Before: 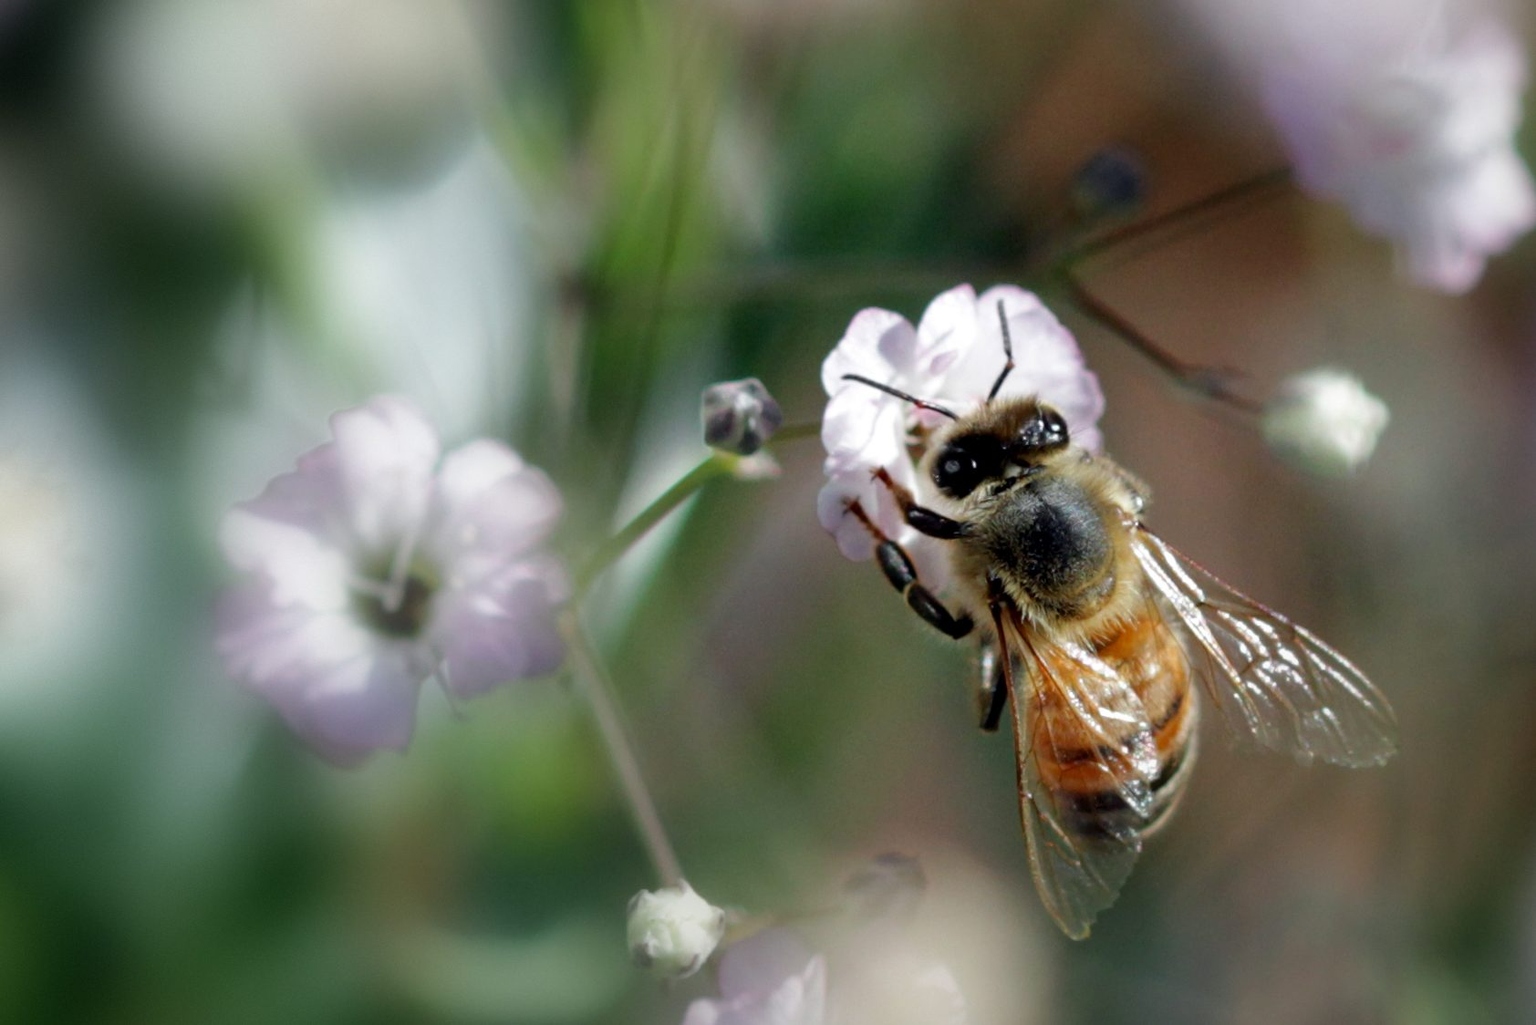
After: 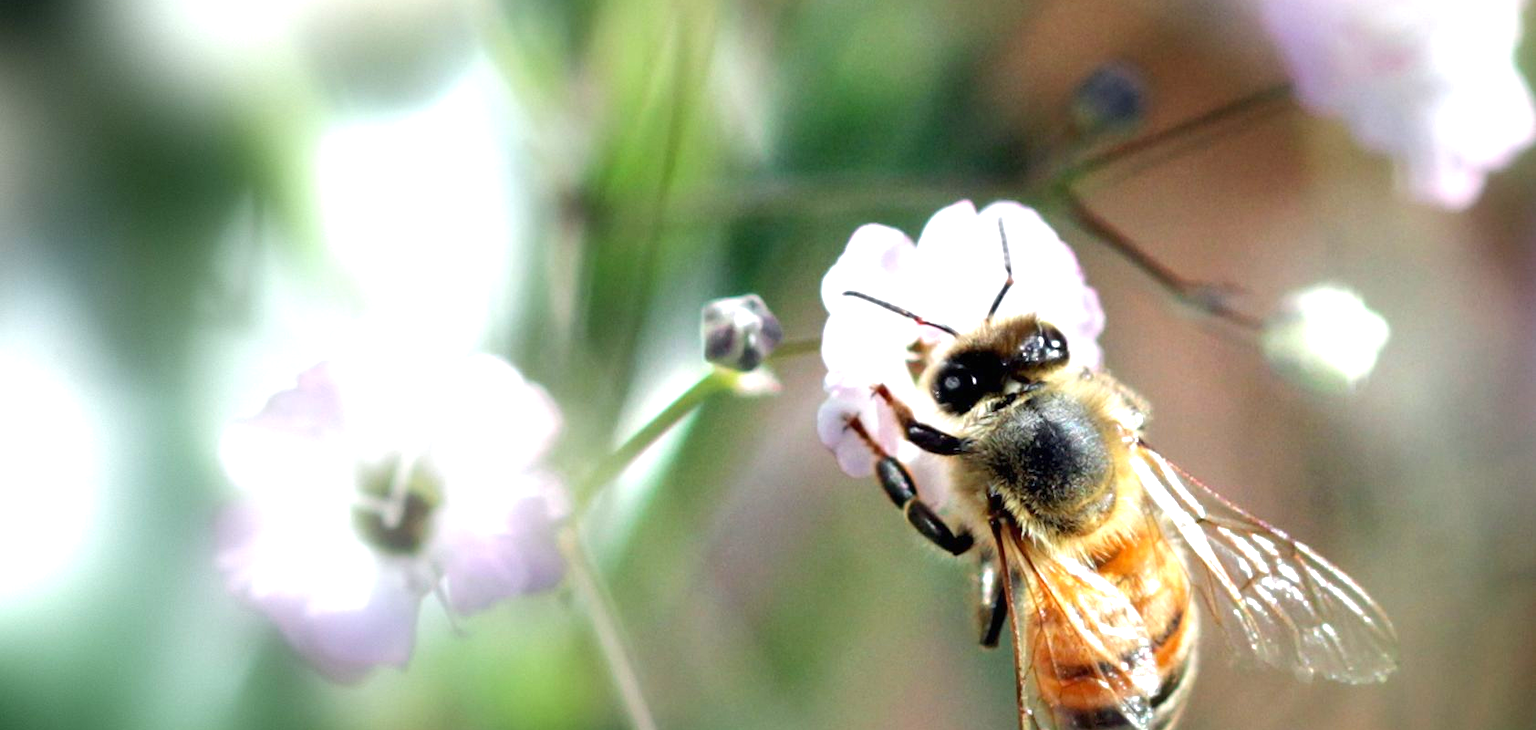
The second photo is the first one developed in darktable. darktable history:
crop and rotate: top 8.251%, bottom 20.421%
exposure: black level correction 0, exposure 1.369 EV, compensate exposure bias true, compensate highlight preservation false
